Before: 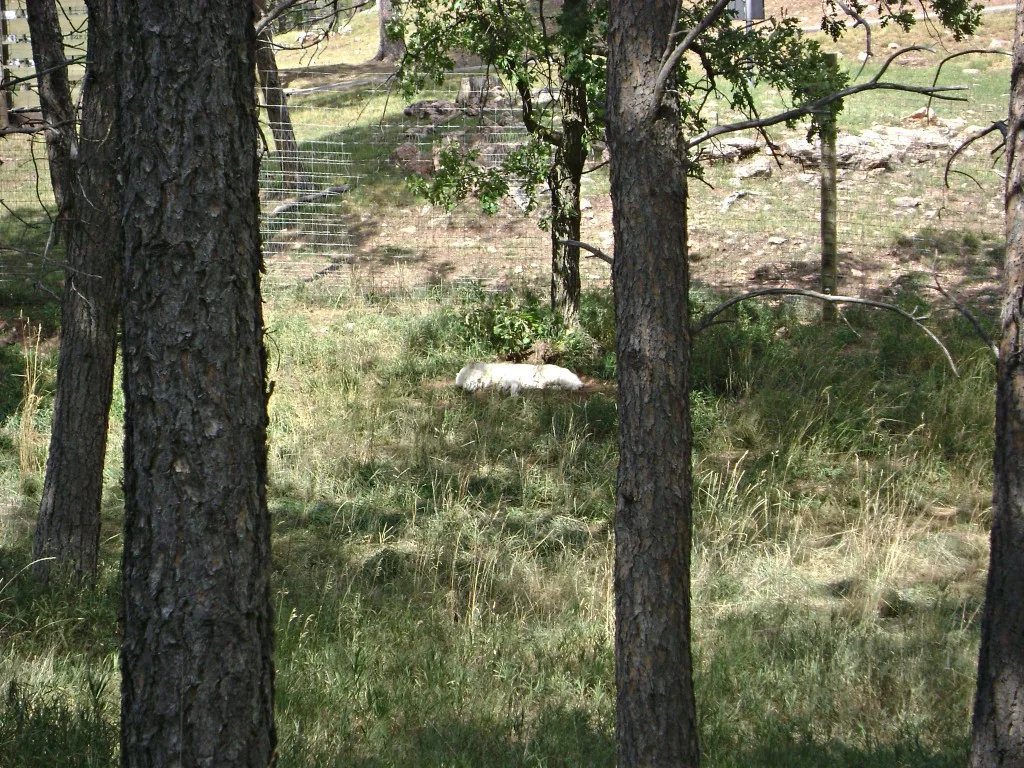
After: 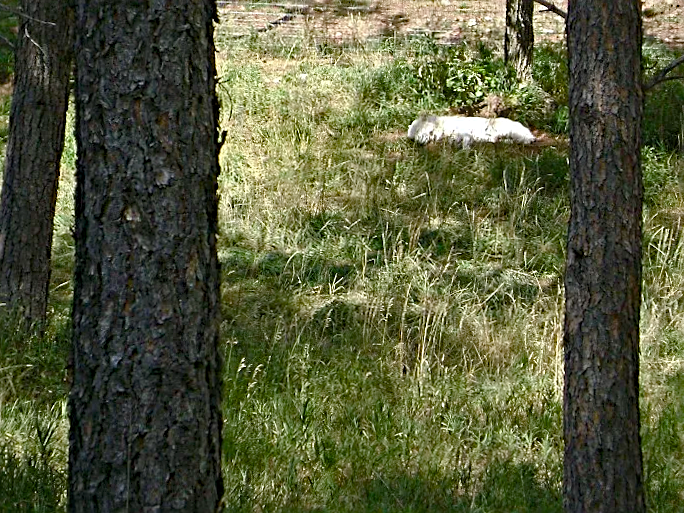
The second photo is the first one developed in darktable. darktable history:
crop and rotate: angle -0.82°, left 3.85%, top 31.828%, right 27.992%
sharpen: amount 0.575
haze removal: strength 0.42, compatibility mode true, adaptive false
color balance rgb: perceptual saturation grading › global saturation 20%, perceptual saturation grading › highlights -25%, perceptual saturation grading › shadows 50%
